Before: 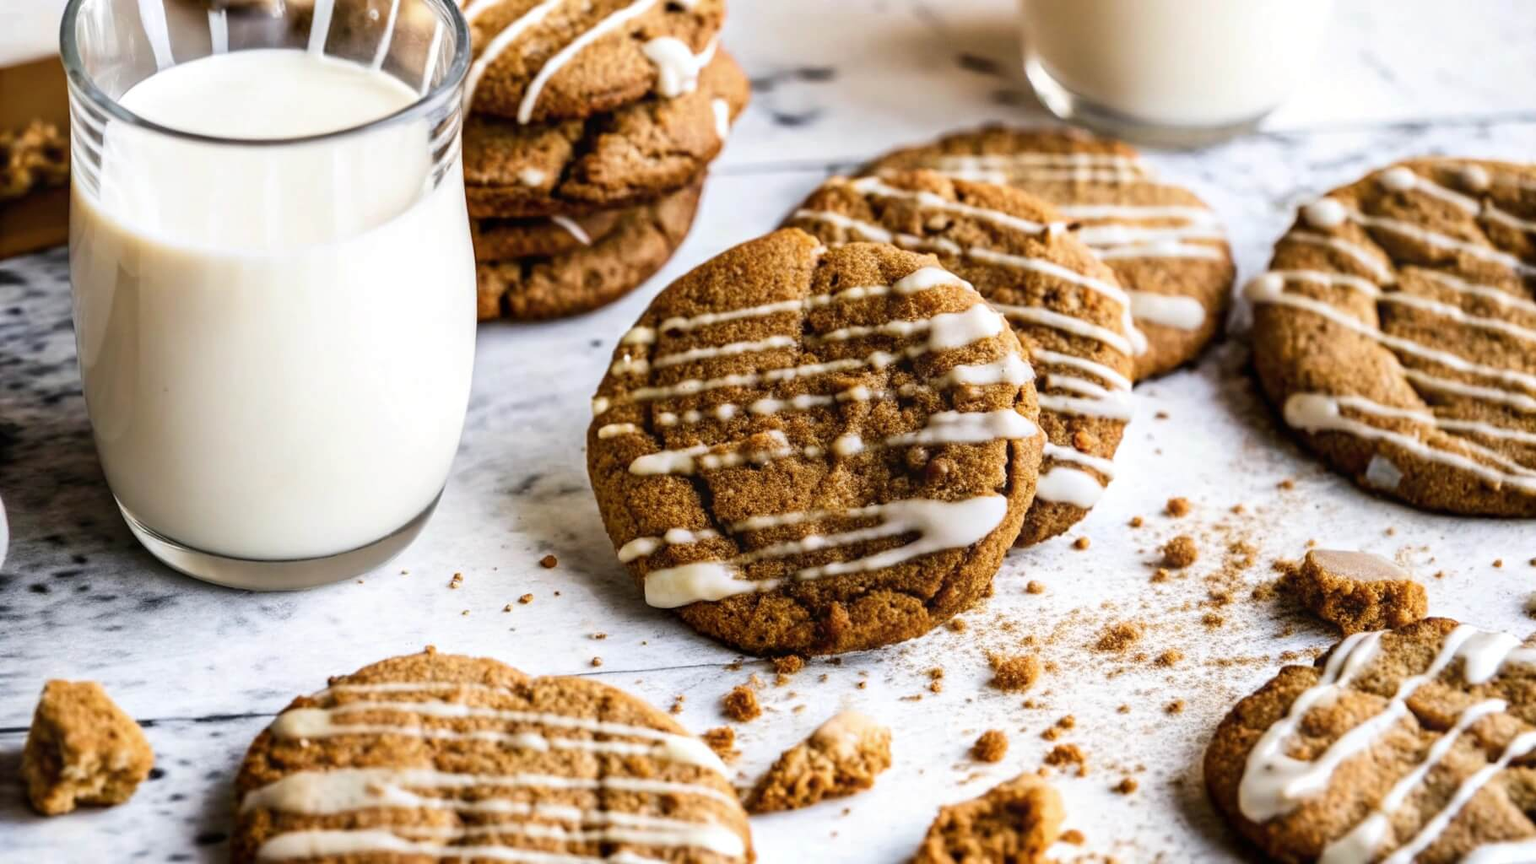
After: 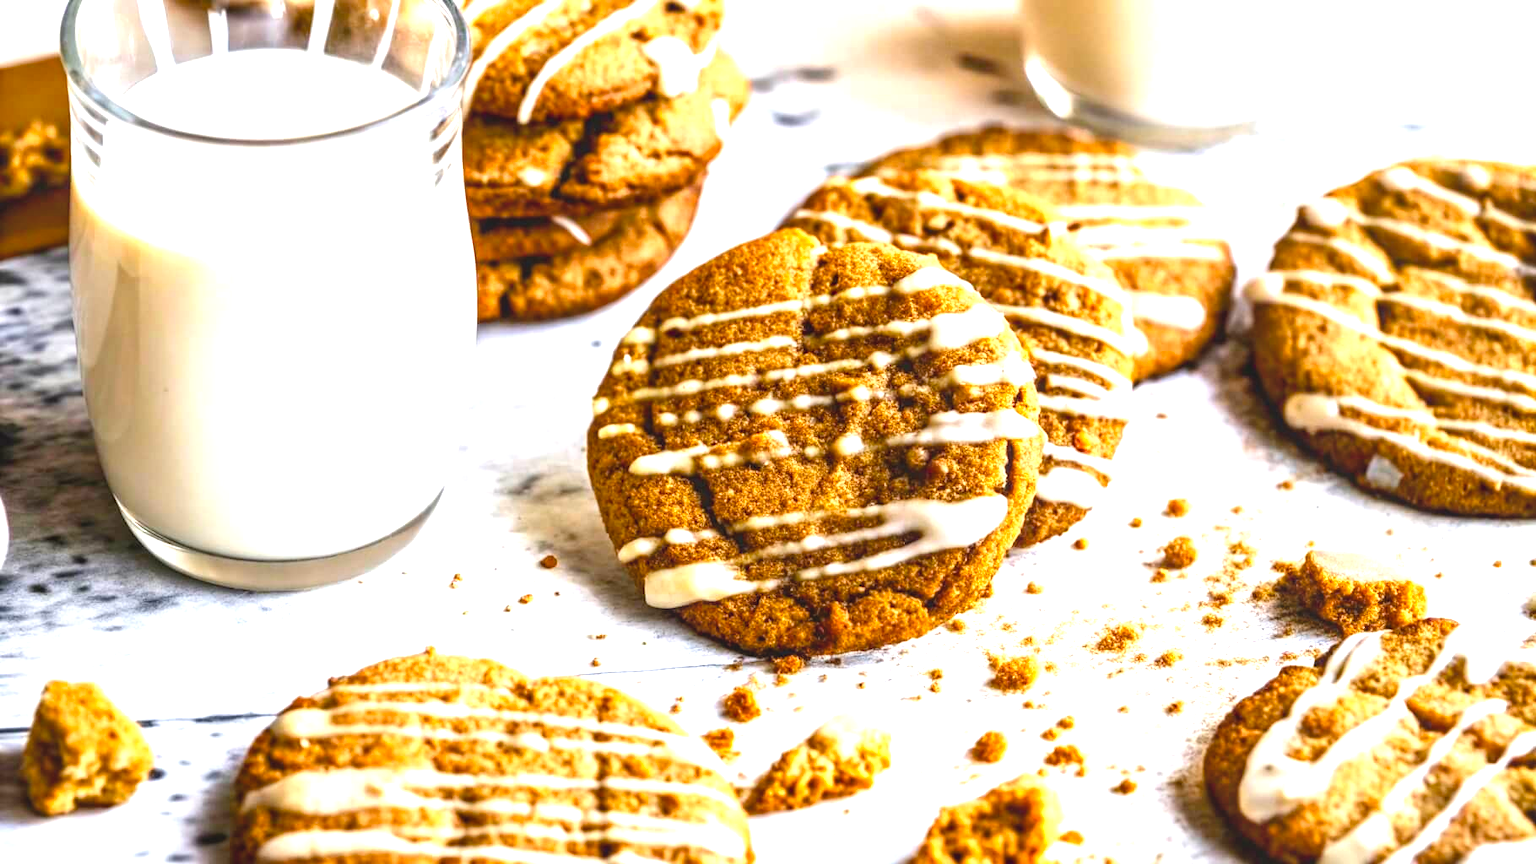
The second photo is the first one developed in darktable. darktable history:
contrast brightness saturation: saturation 0.1
white balance: emerald 1
exposure: black level correction 0, exposure 1.173 EV, compensate exposure bias true, compensate highlight preservation false
local contrast: detail 110%
color balance rgb: linear chroma grading › shadows -8%, linear chroma grading › global chroma 10%, perceptual saturation grading › global saturation 2%, perceptual saturation grading › highlights -2%, perceptual saturation grading › mid-tones 4%, perceptual saturation grading › shadows 8%, perceptual brilliance grading › global brilliance 2%, perceptual brilliance grading › highlights -4%, global vibrance 16%, saturation formula JzAzBz (2021)
